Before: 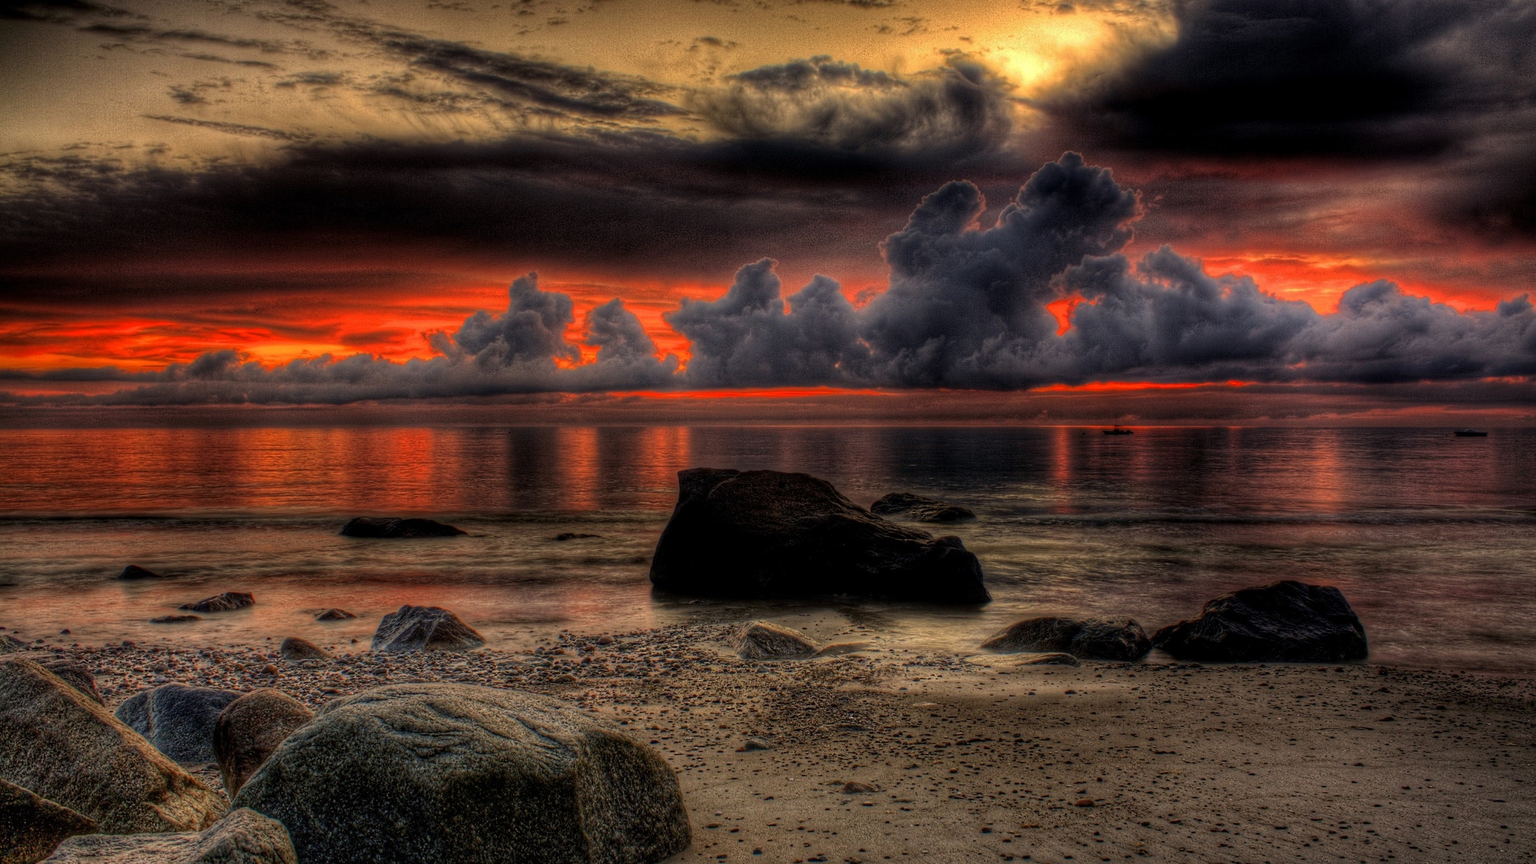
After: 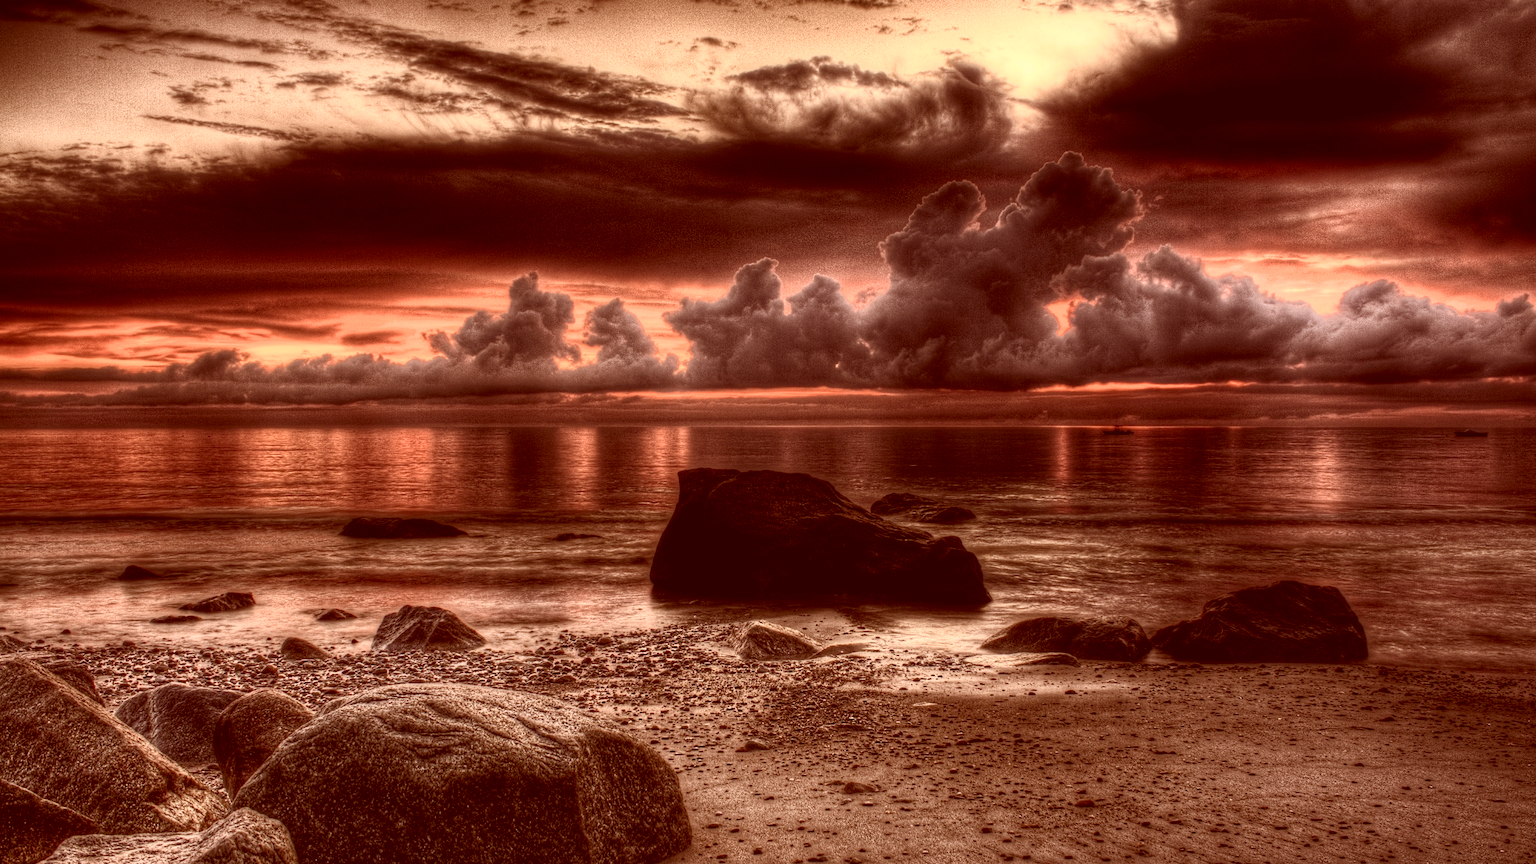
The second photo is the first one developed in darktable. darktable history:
color correction: highlights a* 9.15, highlights b* 8.93, shadows a* 39.84, shadows b* 39.5, saturation 0.789
contrast brightness saturation: contrast 0.588, brightness 0.575, saturation -0.331
